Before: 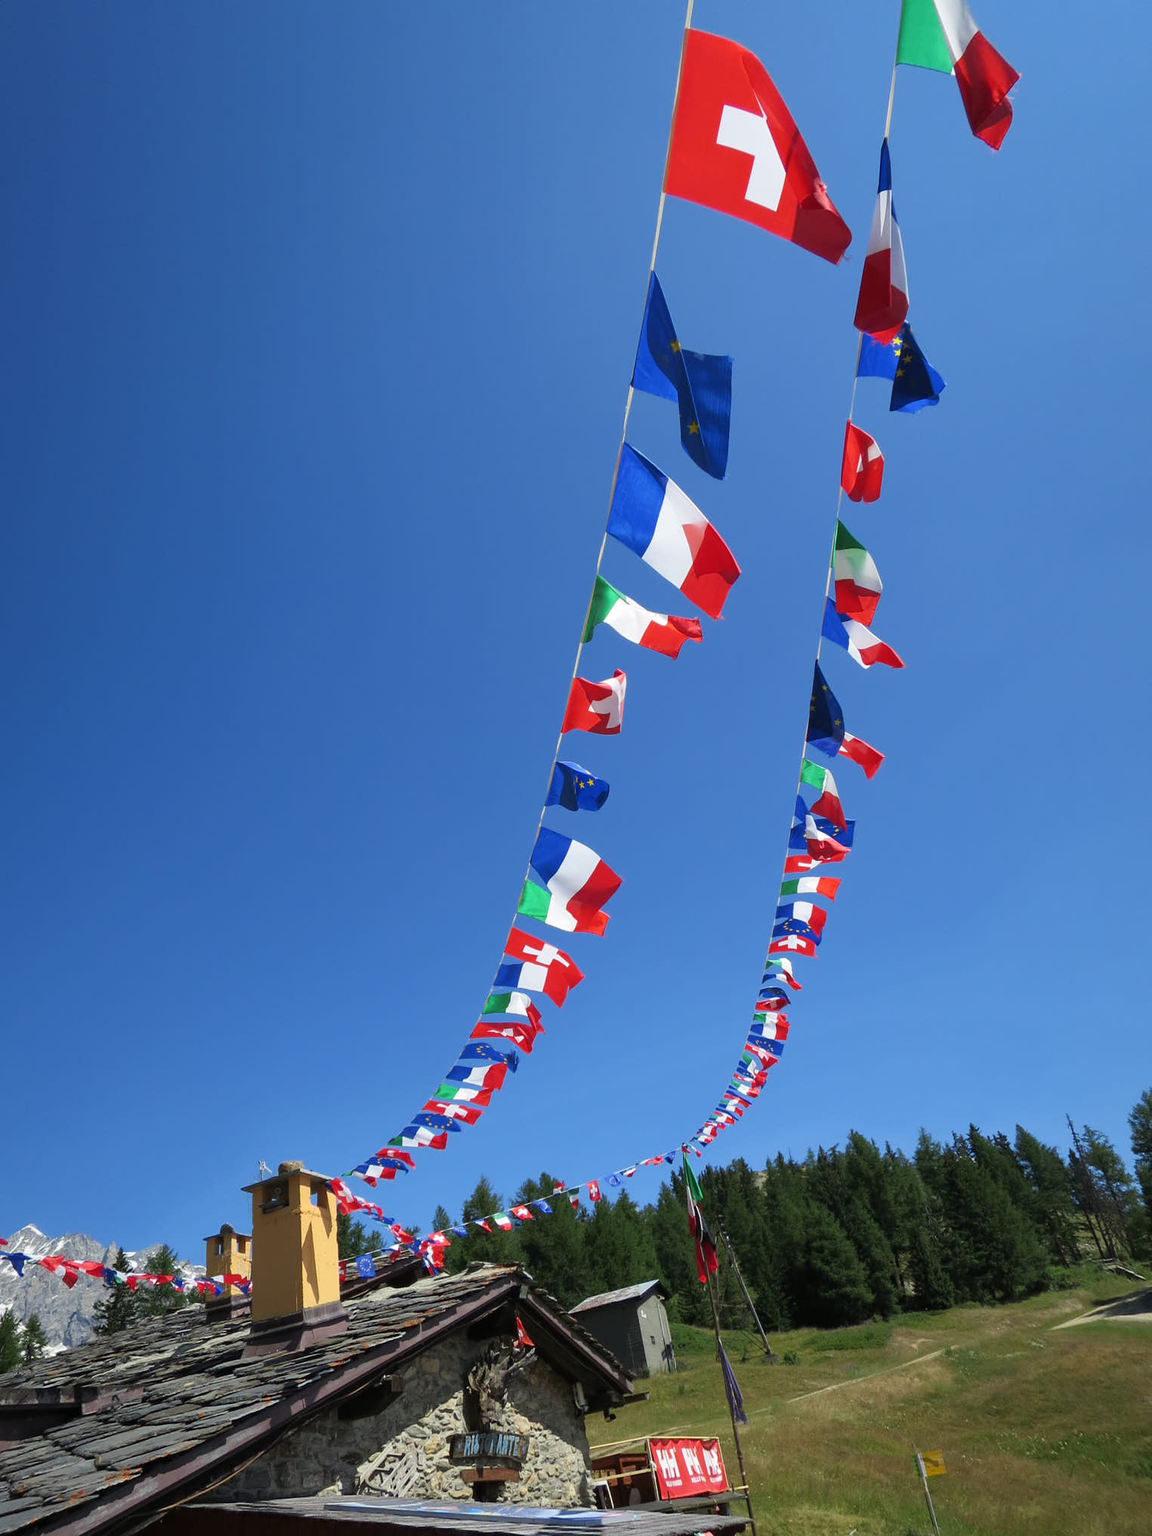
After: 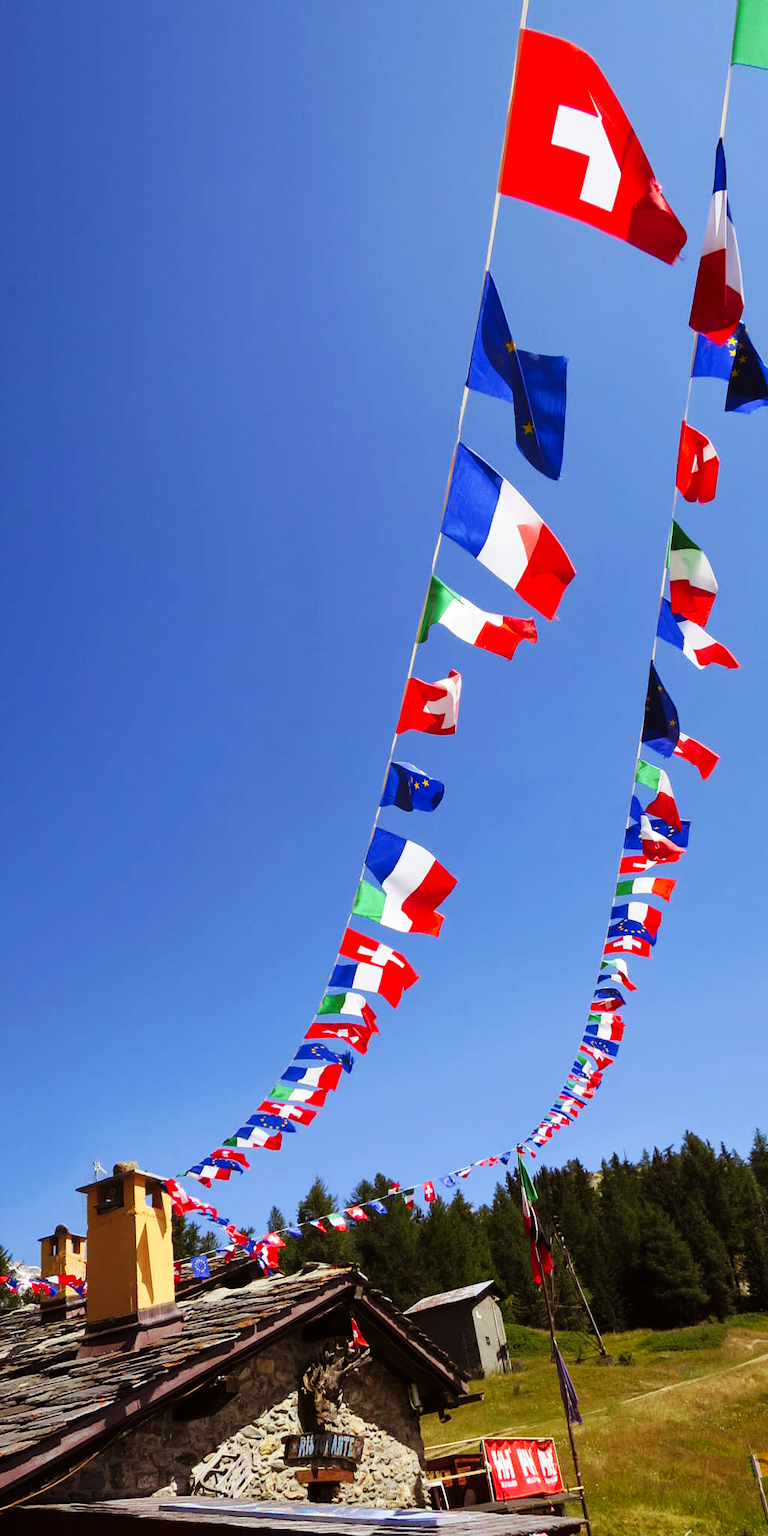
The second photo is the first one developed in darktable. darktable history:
exposure: compensate highlight preservation false
crop and rotate: left 14.385%, right 18.948%
rgb levels: mode RGB, independent channels, levels [[0, 0.5, 1], [0, 0.521, 1], [0, 0.536, 1]]
base curve: curves: ch0 [(0, 0) (0.032, 0.025) (0.121, 0.166) (0.206, 0.329) (0.605, 0.79) (1, 1)], preserve colors none
